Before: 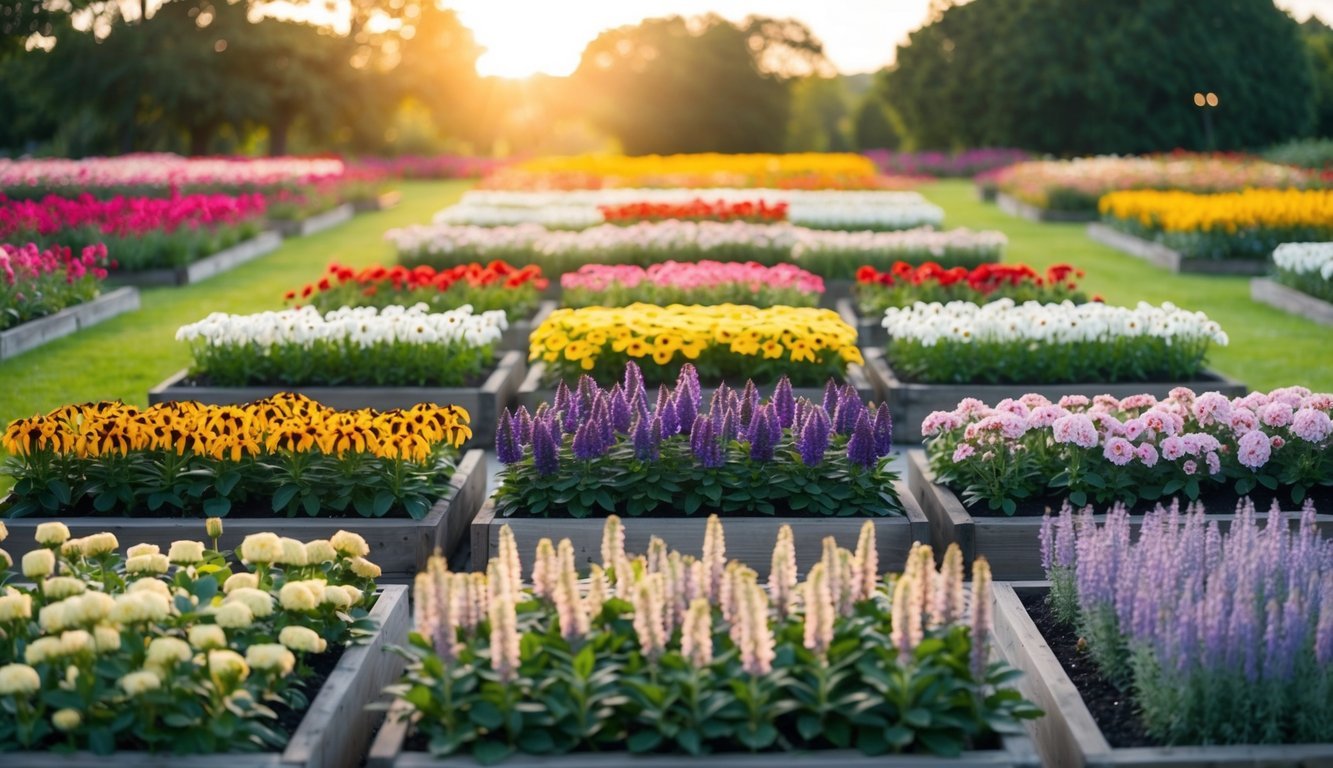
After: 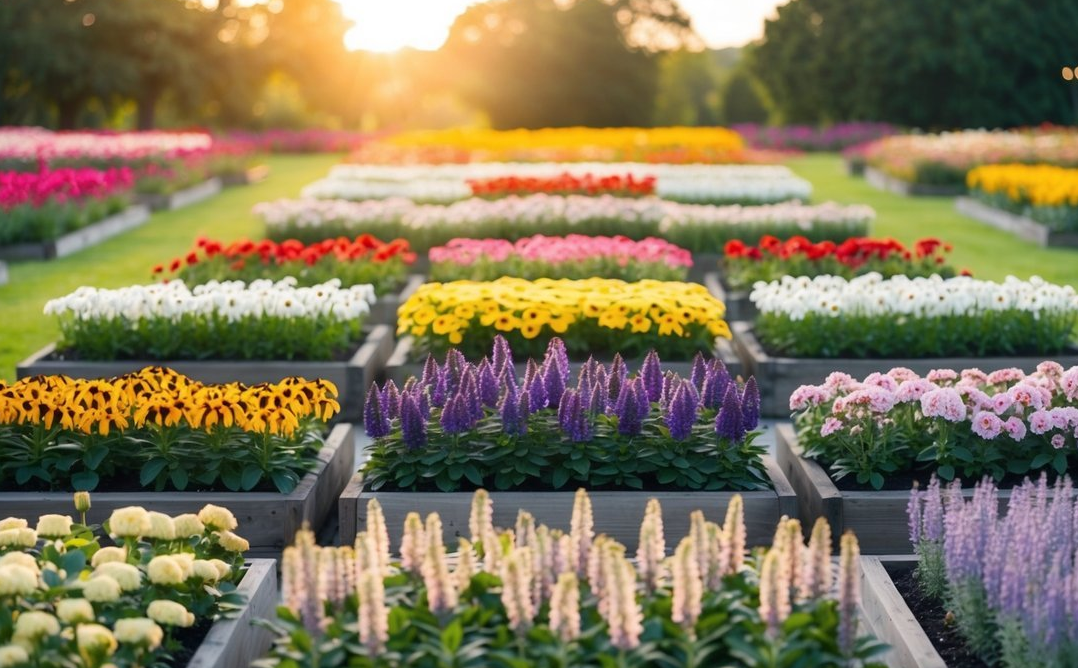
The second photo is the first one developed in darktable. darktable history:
crop: left 9.929%, top 3.475%, right 9.188%, bottom 9.529%
white balance: emerald 1
